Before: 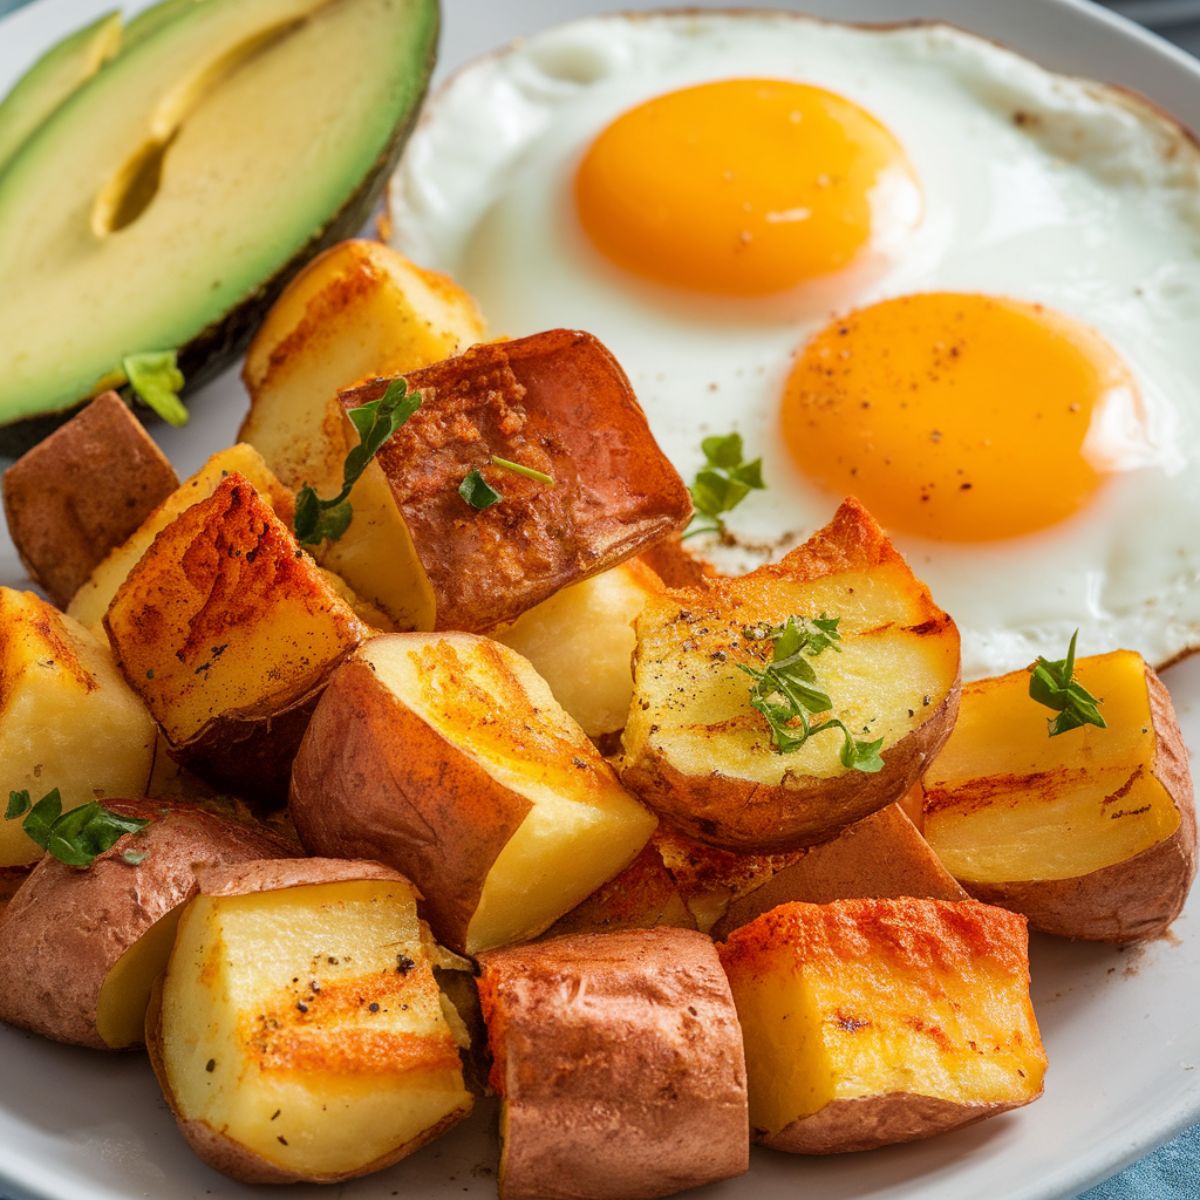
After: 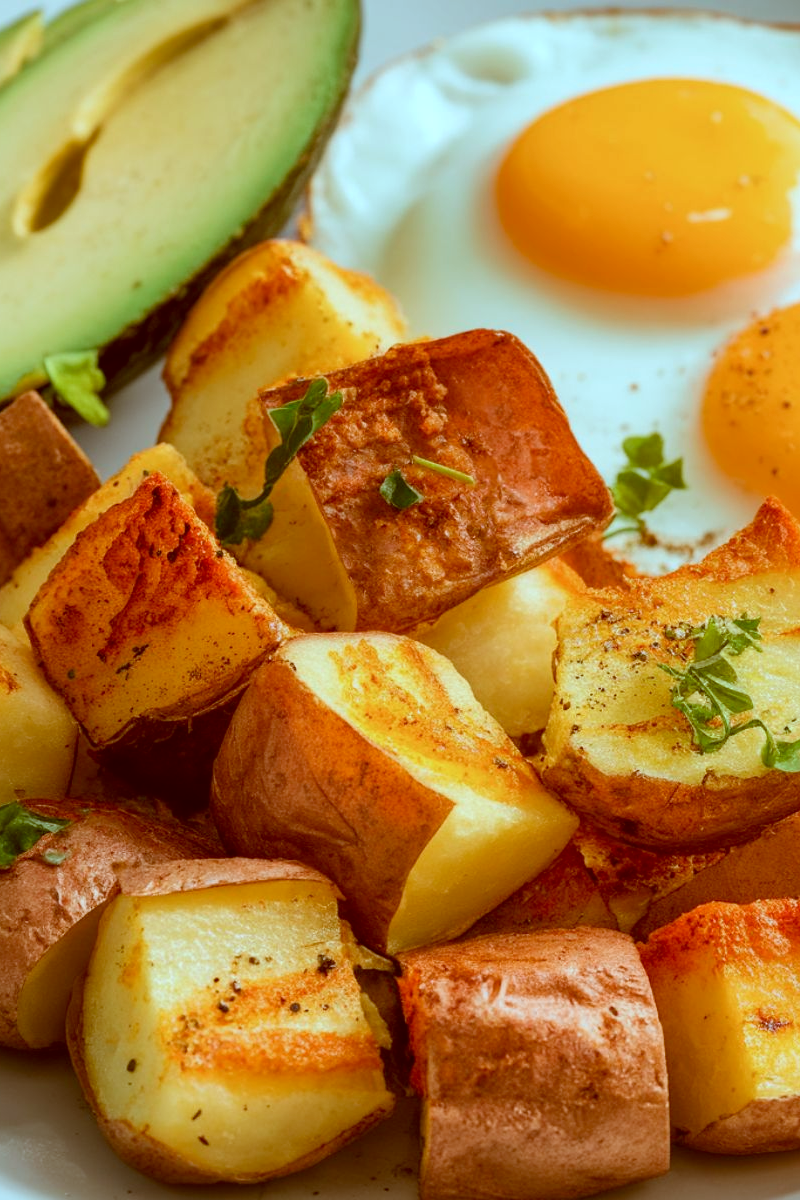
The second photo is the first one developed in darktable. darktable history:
crop and rotate: left 6.617%, right 26.717%
color correction: highlights a* -14.62, highlights b* -16.22, shadows a* 10.12, shadows b* 29.4
